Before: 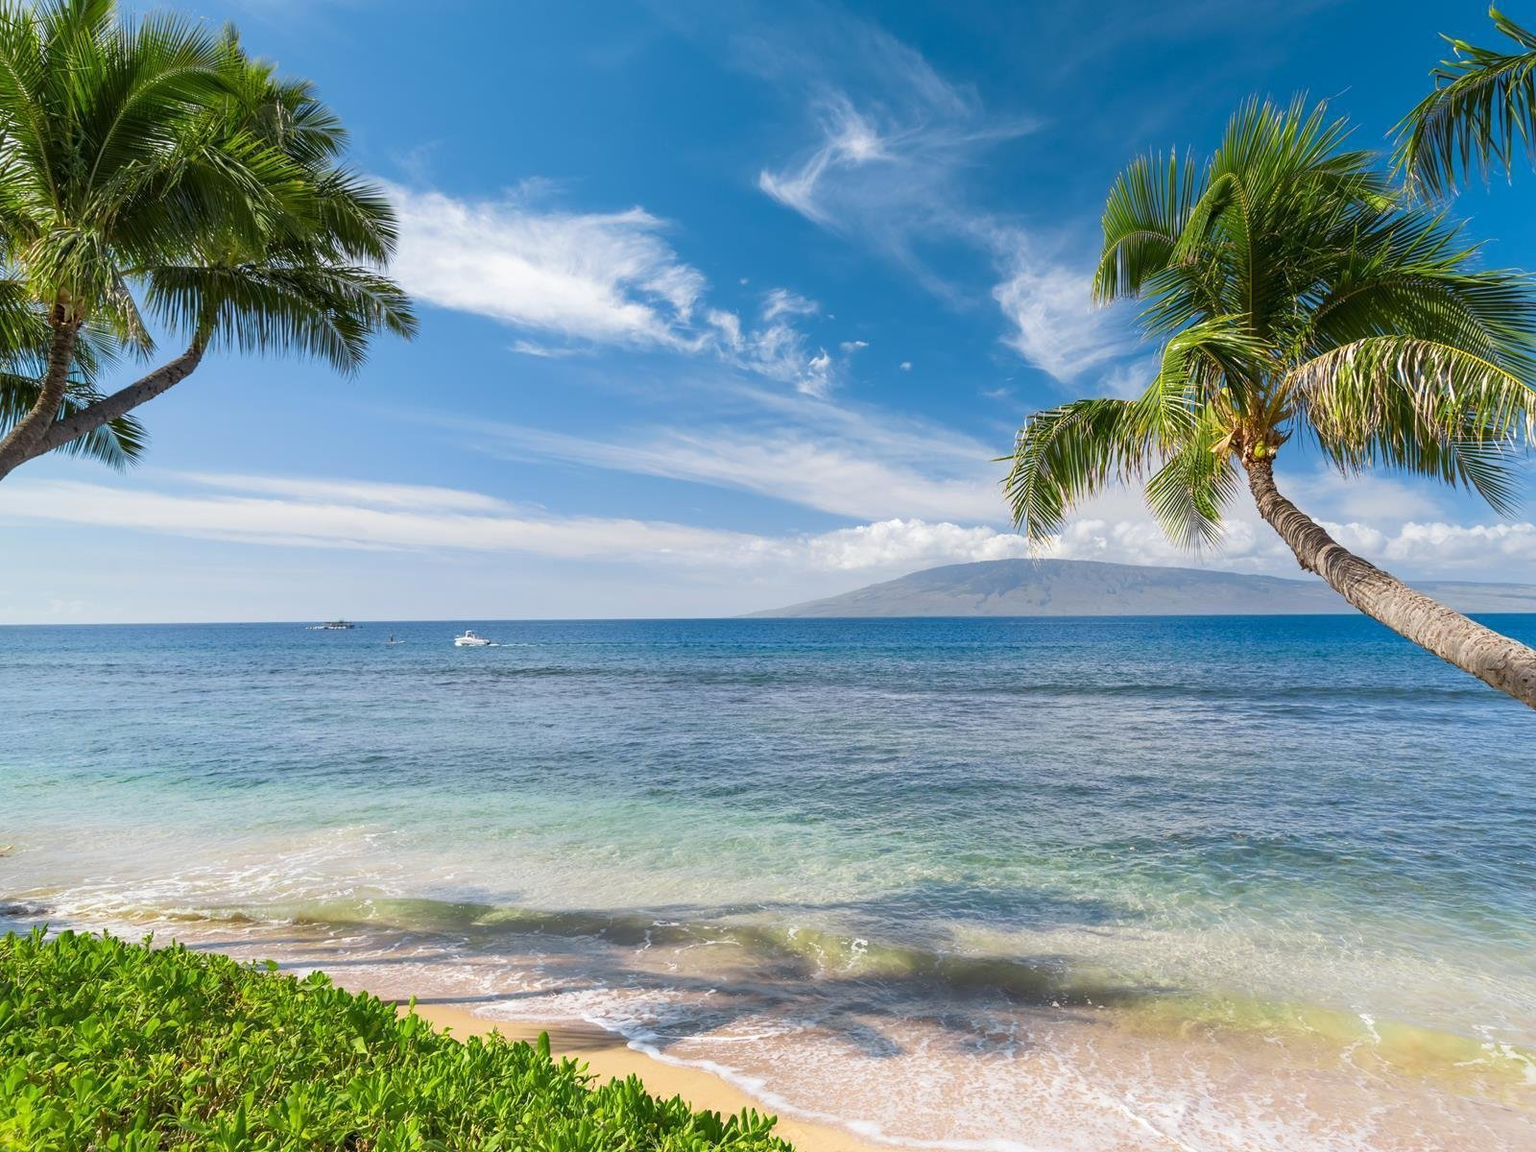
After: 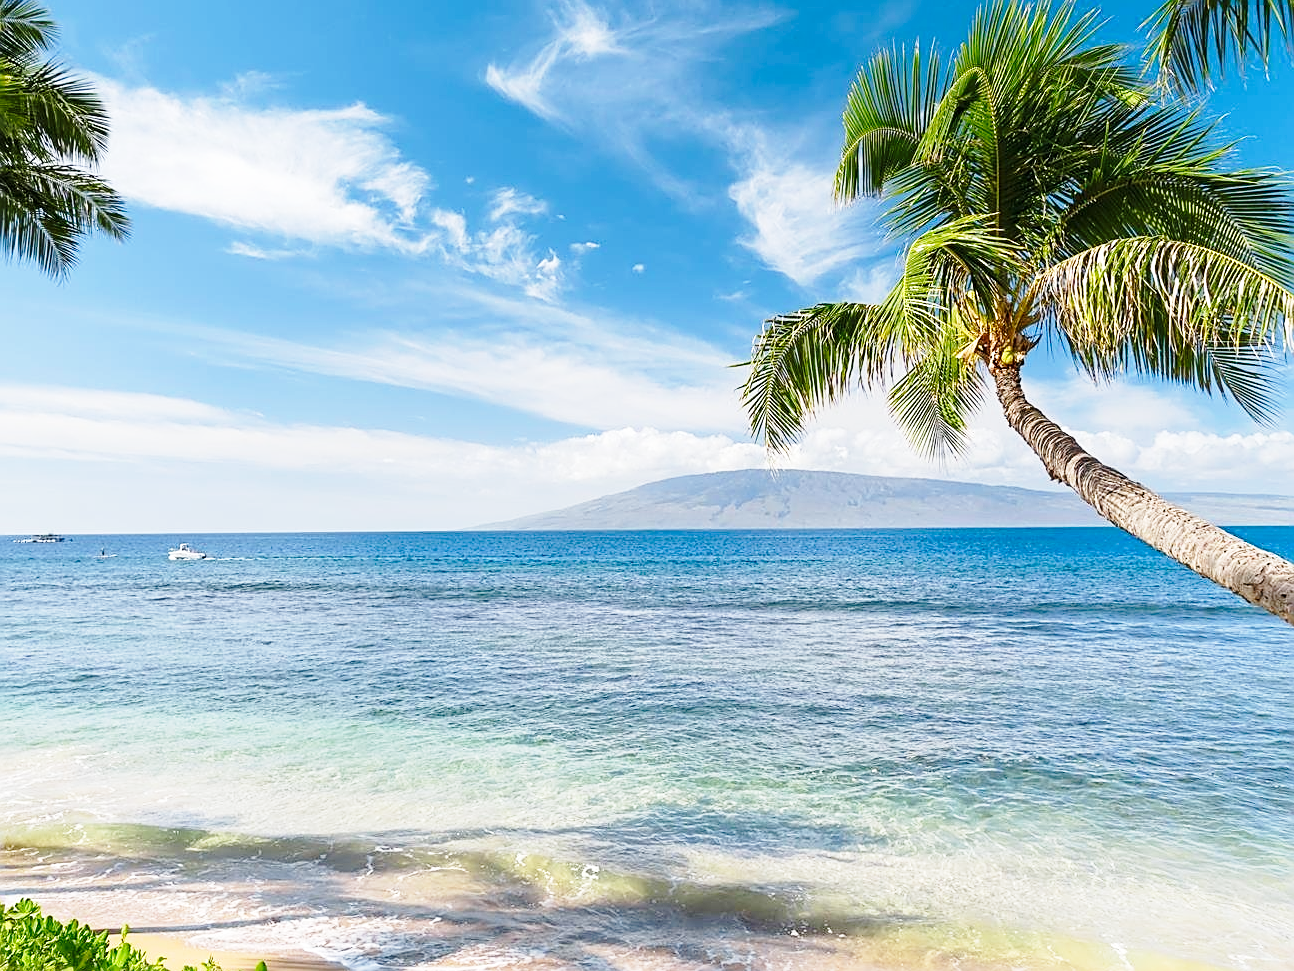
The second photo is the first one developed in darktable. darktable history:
sharpen: amount 0.74
crop: left 19.084%, top 9.451%, right 0.001%, bottom 9.585%
base curve: curves: ch0 [(0, 0) (0.028, 0.03) (0.121, 0.232) (0.46, 0.748) (0.859, 0.968) (1, 1)], preserve colors none
